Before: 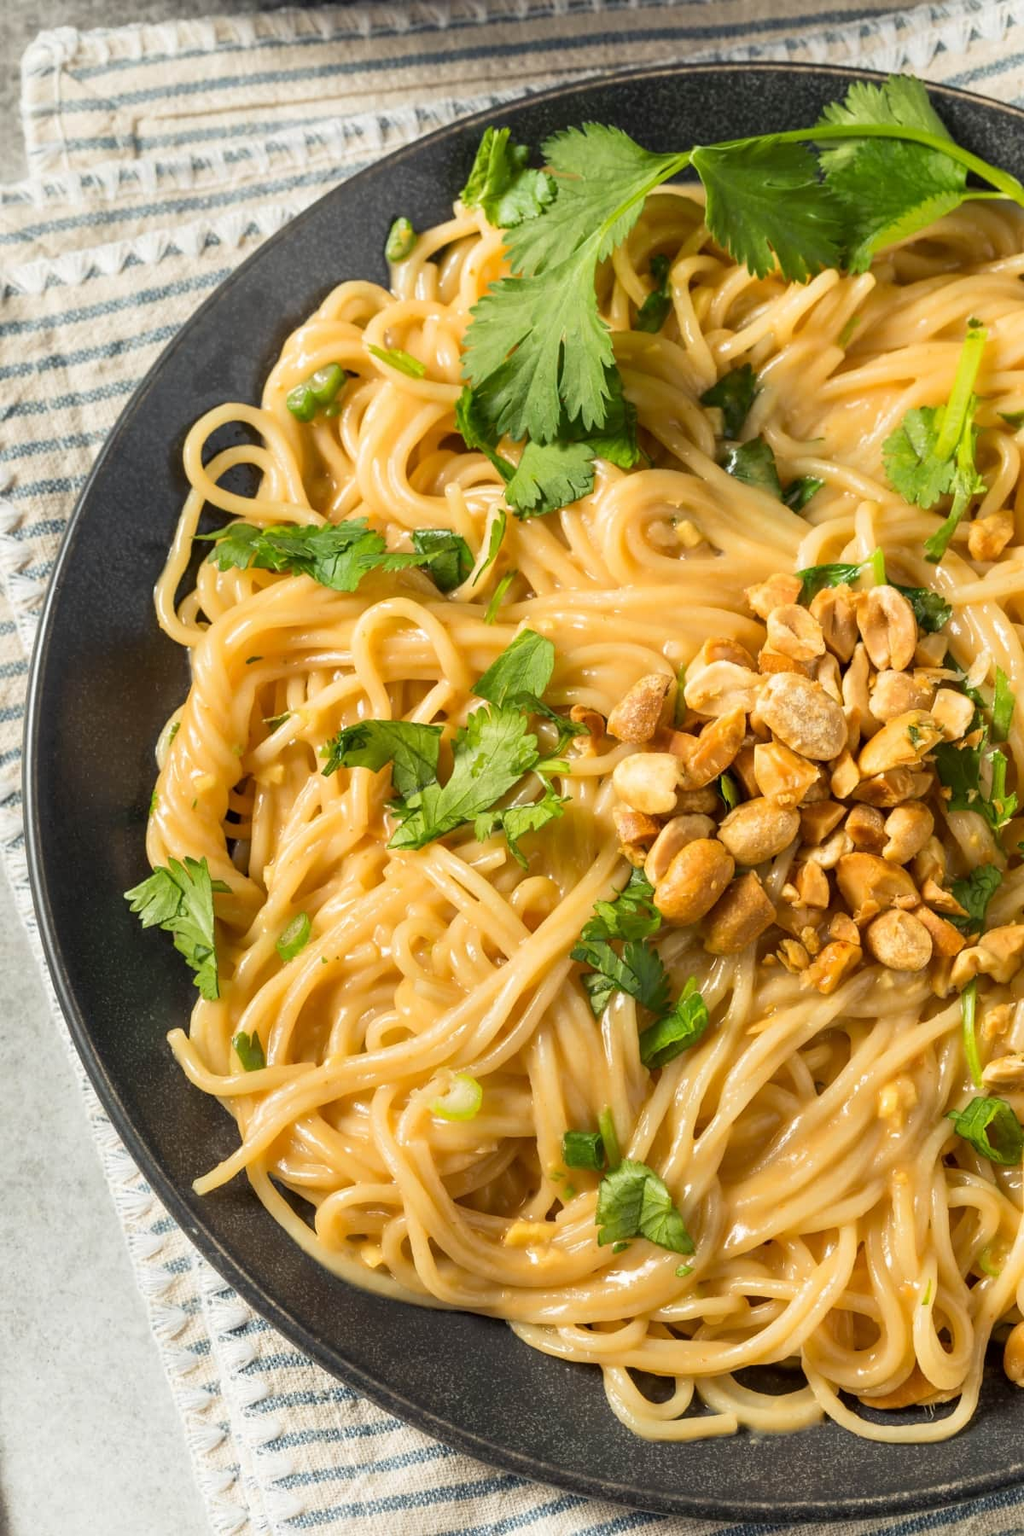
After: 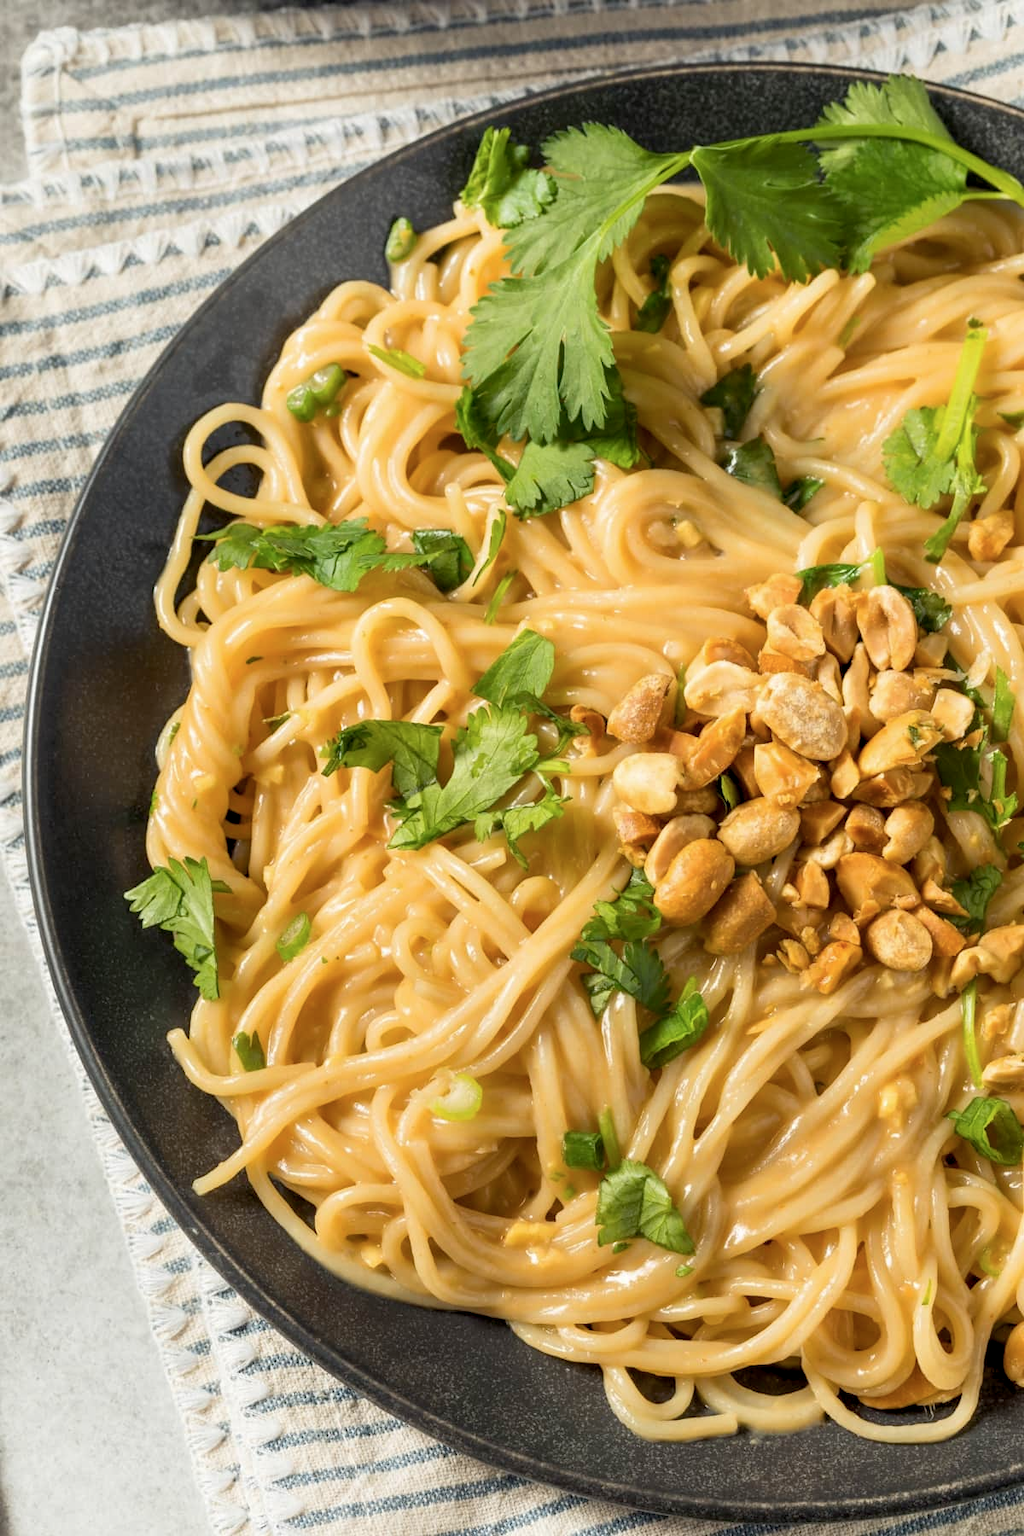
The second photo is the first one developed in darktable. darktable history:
color balance rgb: global offset › luminance -0.466%, perceptual saturation grading › global saturation 0.166%
contrast brightness saturation: saturation -0.082
